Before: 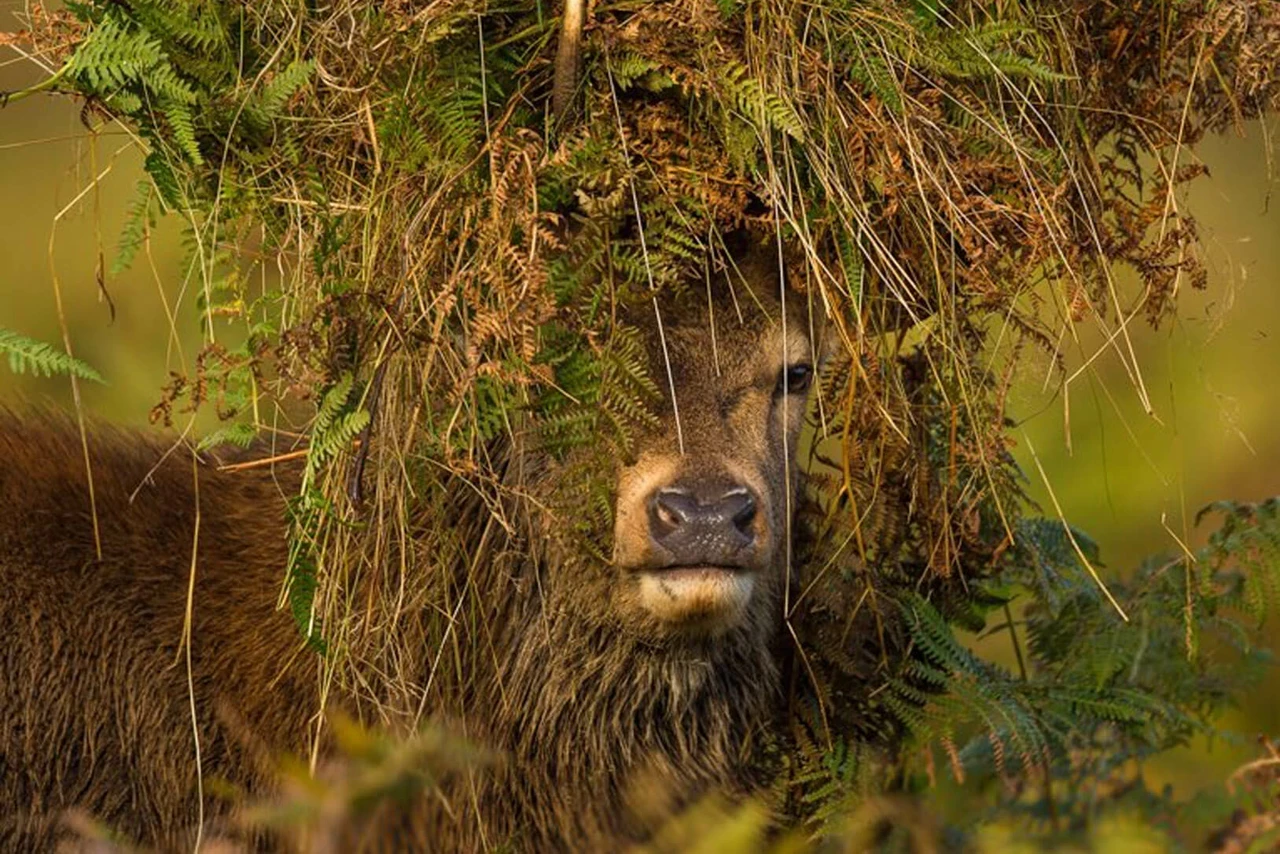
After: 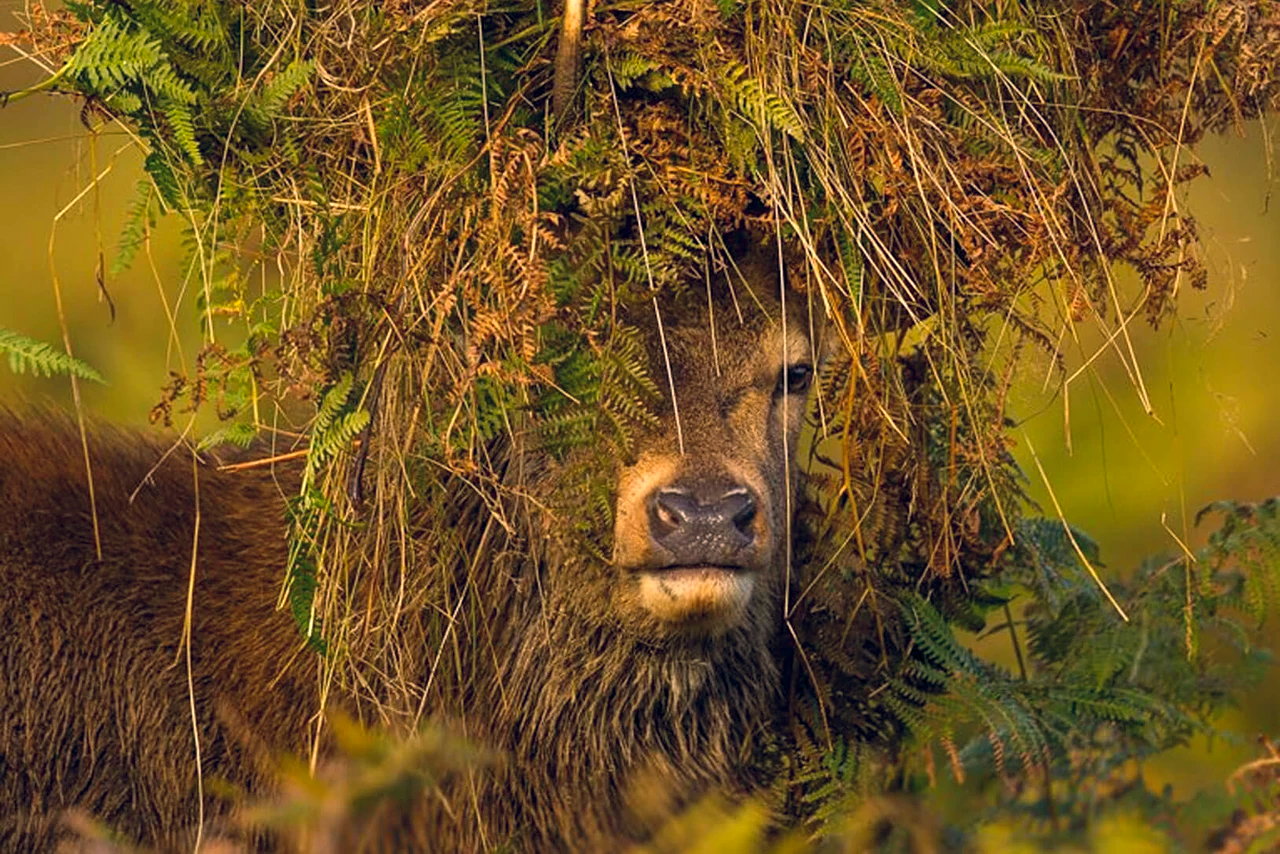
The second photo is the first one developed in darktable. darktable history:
color balance rgb: highlights gain › chroma 3.808%, highlights gain › hue 58.91°, global offset › chroma 0.095%, global offset › hue 252.87°, perceptual saturation grading › global saturation 8.932%
exposure: exposure 0.203 EV, compensate highlight preservation false
sharpen: amount 0.201
